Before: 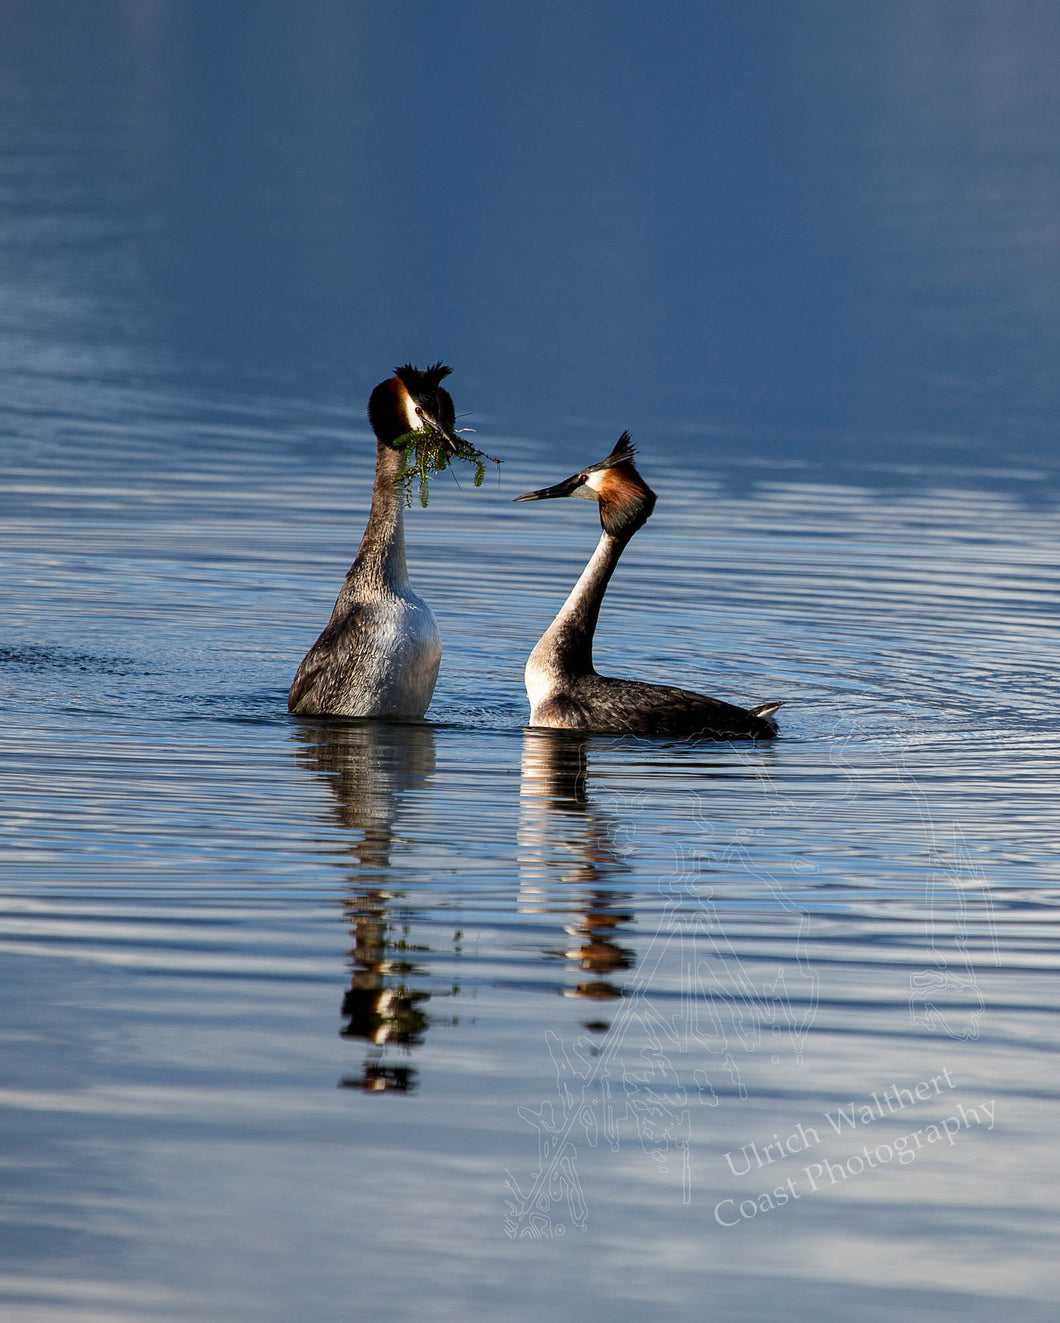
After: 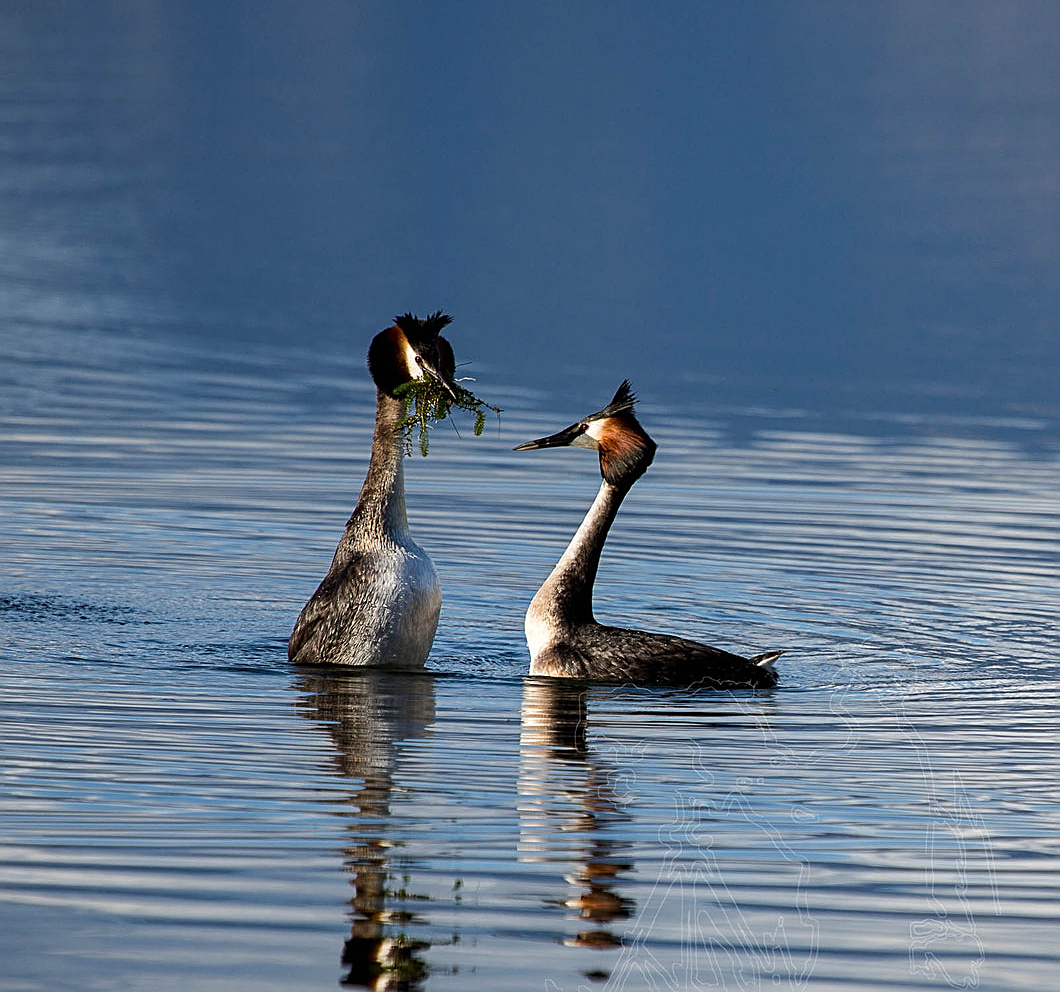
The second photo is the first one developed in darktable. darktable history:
crop: top 3.857%, bottom 21.132%
sharpen: on, module defaults
